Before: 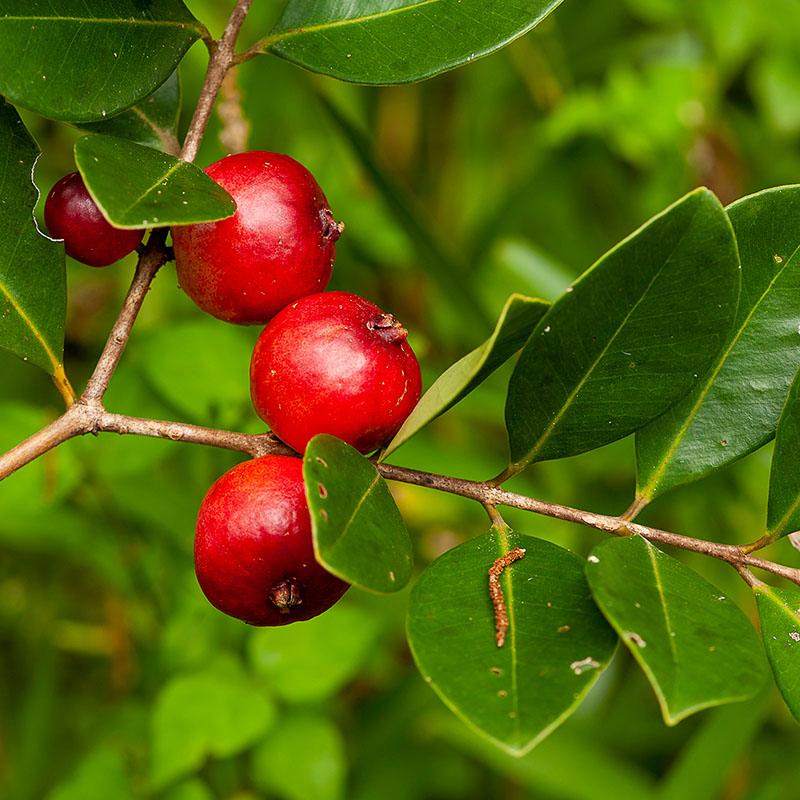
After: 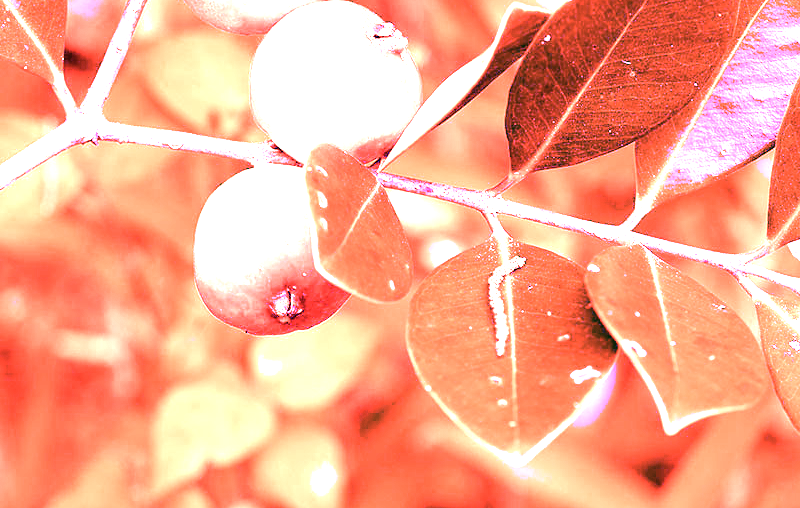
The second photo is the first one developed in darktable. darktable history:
crop and rotate: top 36.435%
color correction: highlights a* -9.35, highlights b* -23.15
white balance: red 8, blue 8
contrast brightness saturation: saturation -0.05
